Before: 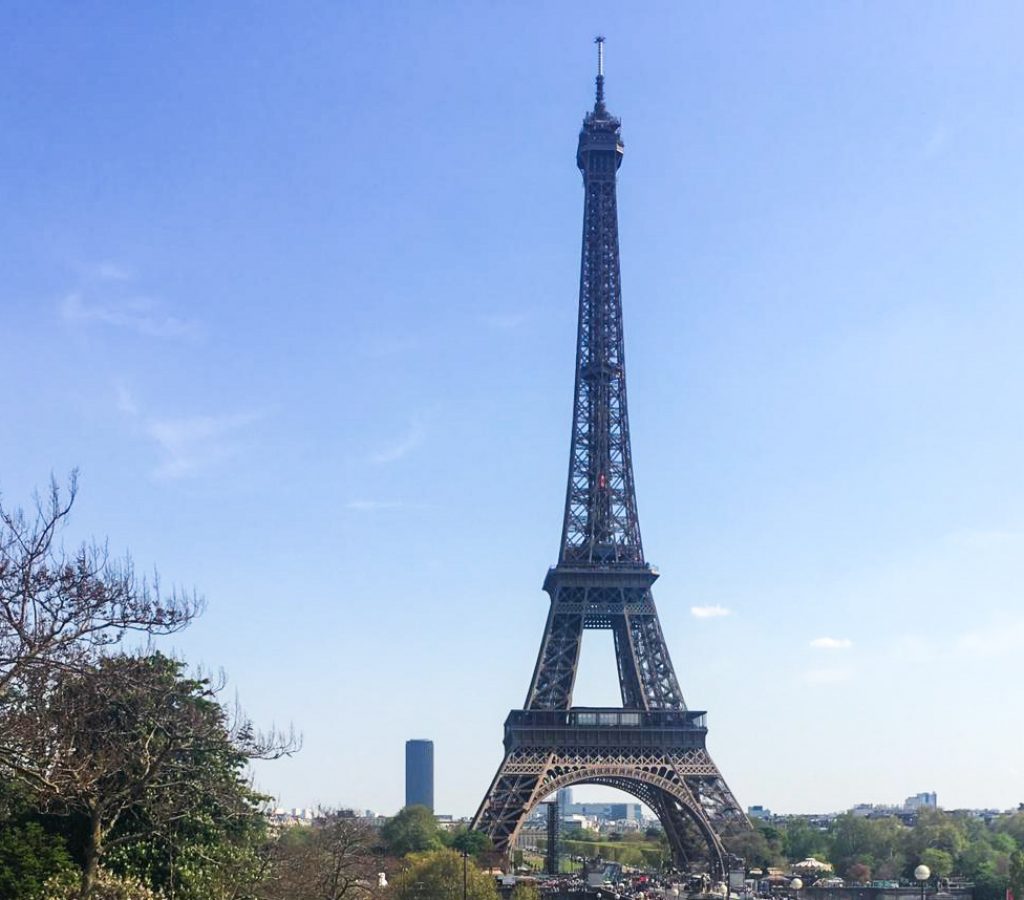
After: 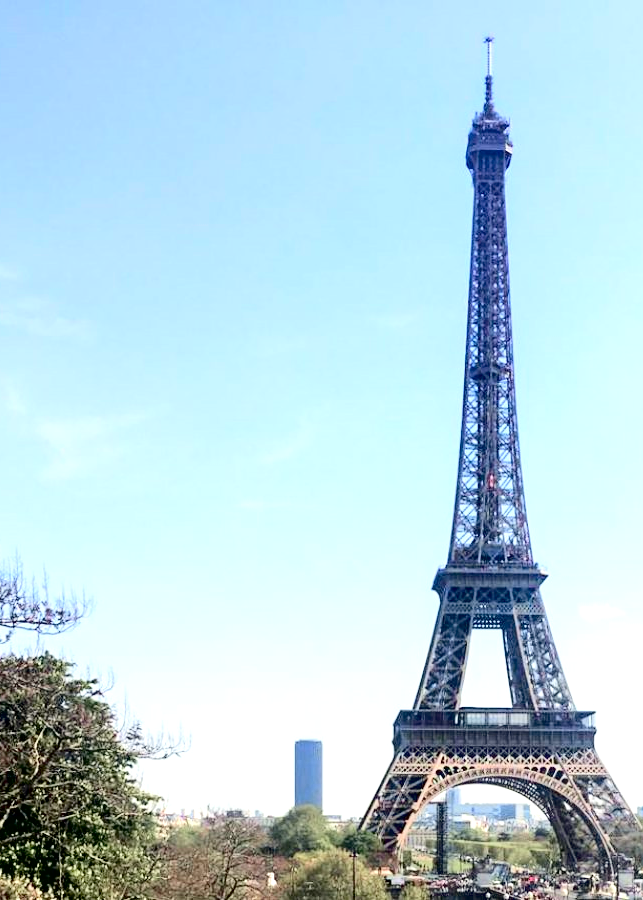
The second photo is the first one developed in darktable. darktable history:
tone curve: curves: ch0 [(0, 0) (0.049, 0.01) (0.154, 0.081) (0.491, 0.56) (0.739, 0.794) (0.992, 0.937)]; ch1 [(0, 0) (0.172, 0.123) (0.317, 0.272) (0.401, 0.422) (0.499, 0.497) (0.531, 0.54) (0.615, 0.603) (0.741, 0.783) (1, 1)]; ch2 [(0, 0) (0.411, 0.424) (0.462, 0.483) (0.544, 0.56) (0.686, 0.638) (1, 1)], color space Lab, independent channels, preserve colors none
crop: left 10.853%, right 26.309%
exposure: black level correction 0.011, exposure 1.078 EV, compensate highlight preservation false
